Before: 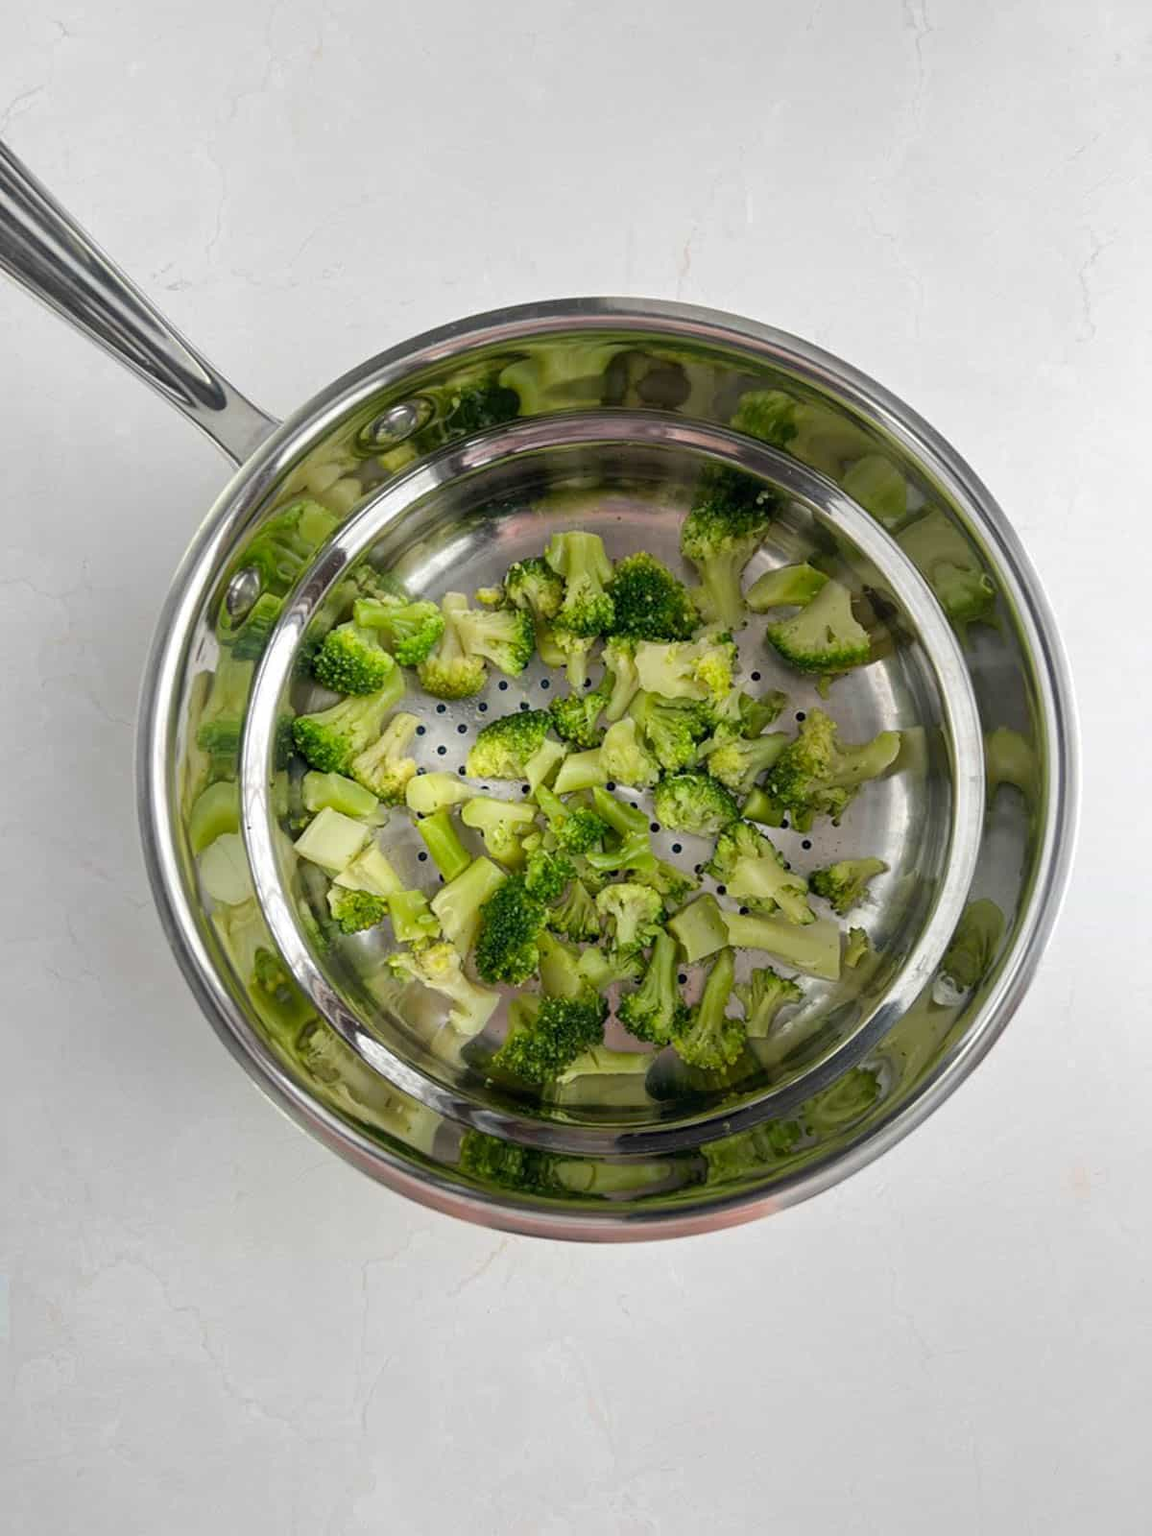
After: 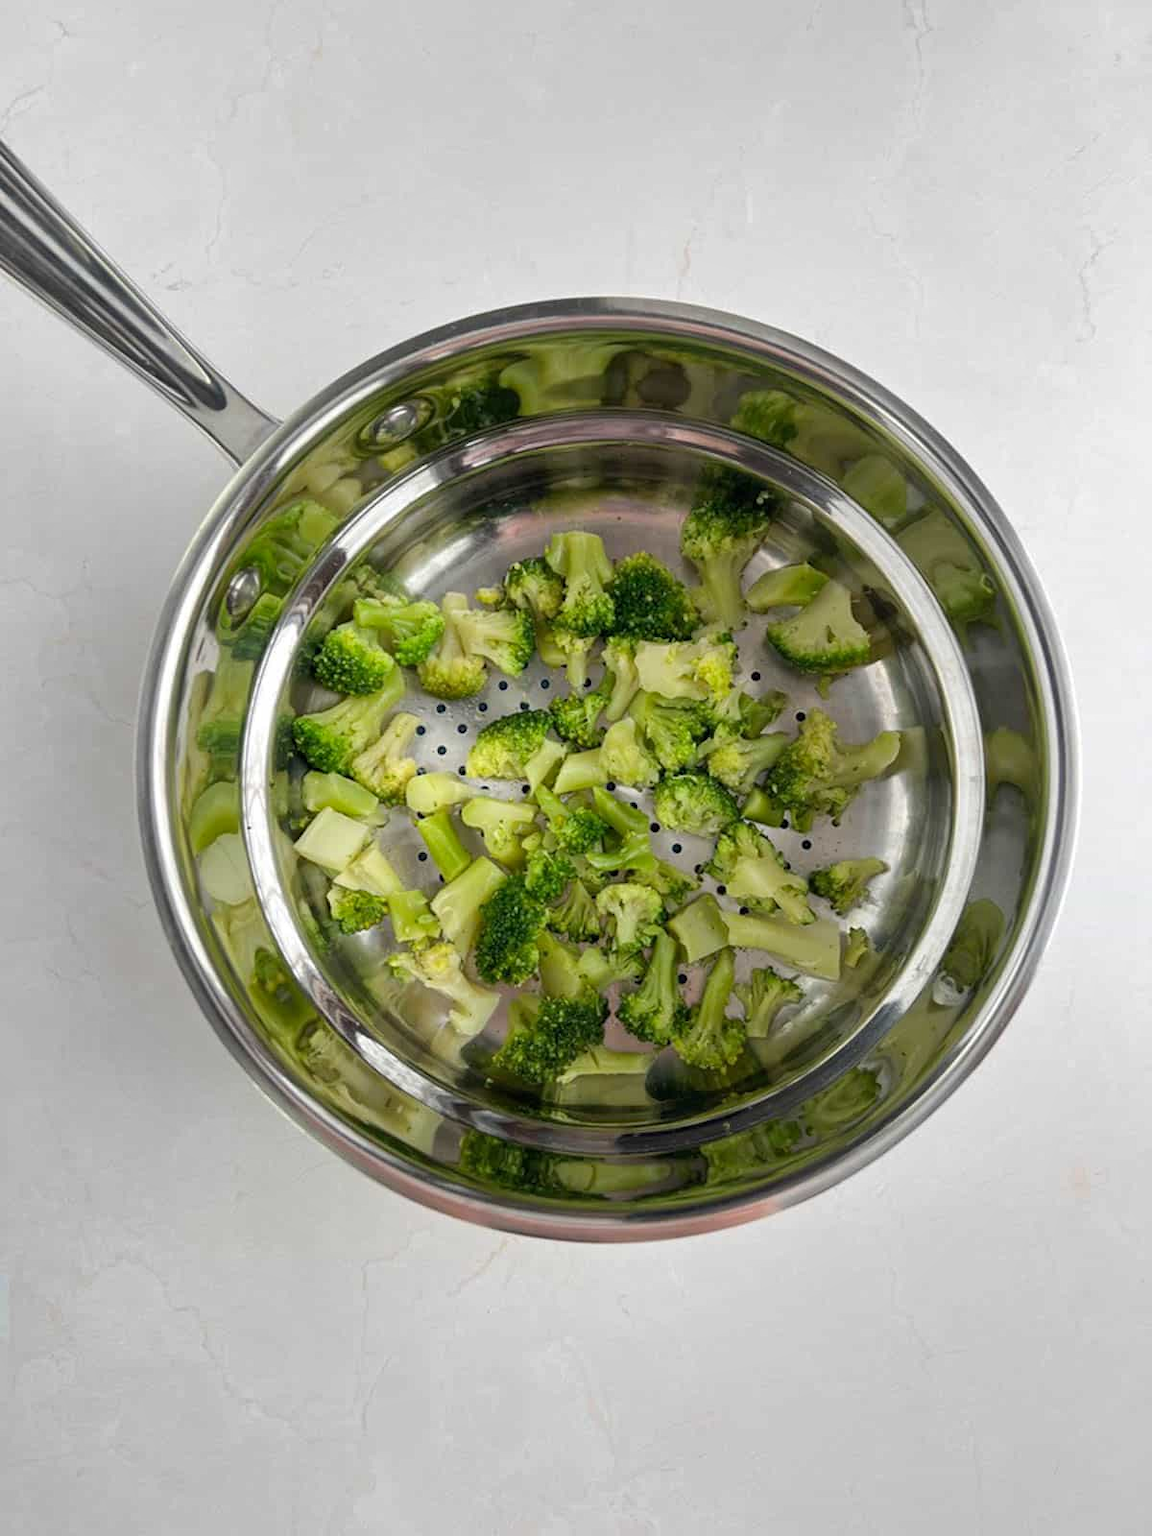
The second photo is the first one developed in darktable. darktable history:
shadows and highlights: shadows 29.34, highlights -29.33, low approximation 0.01, soften with gaussian
